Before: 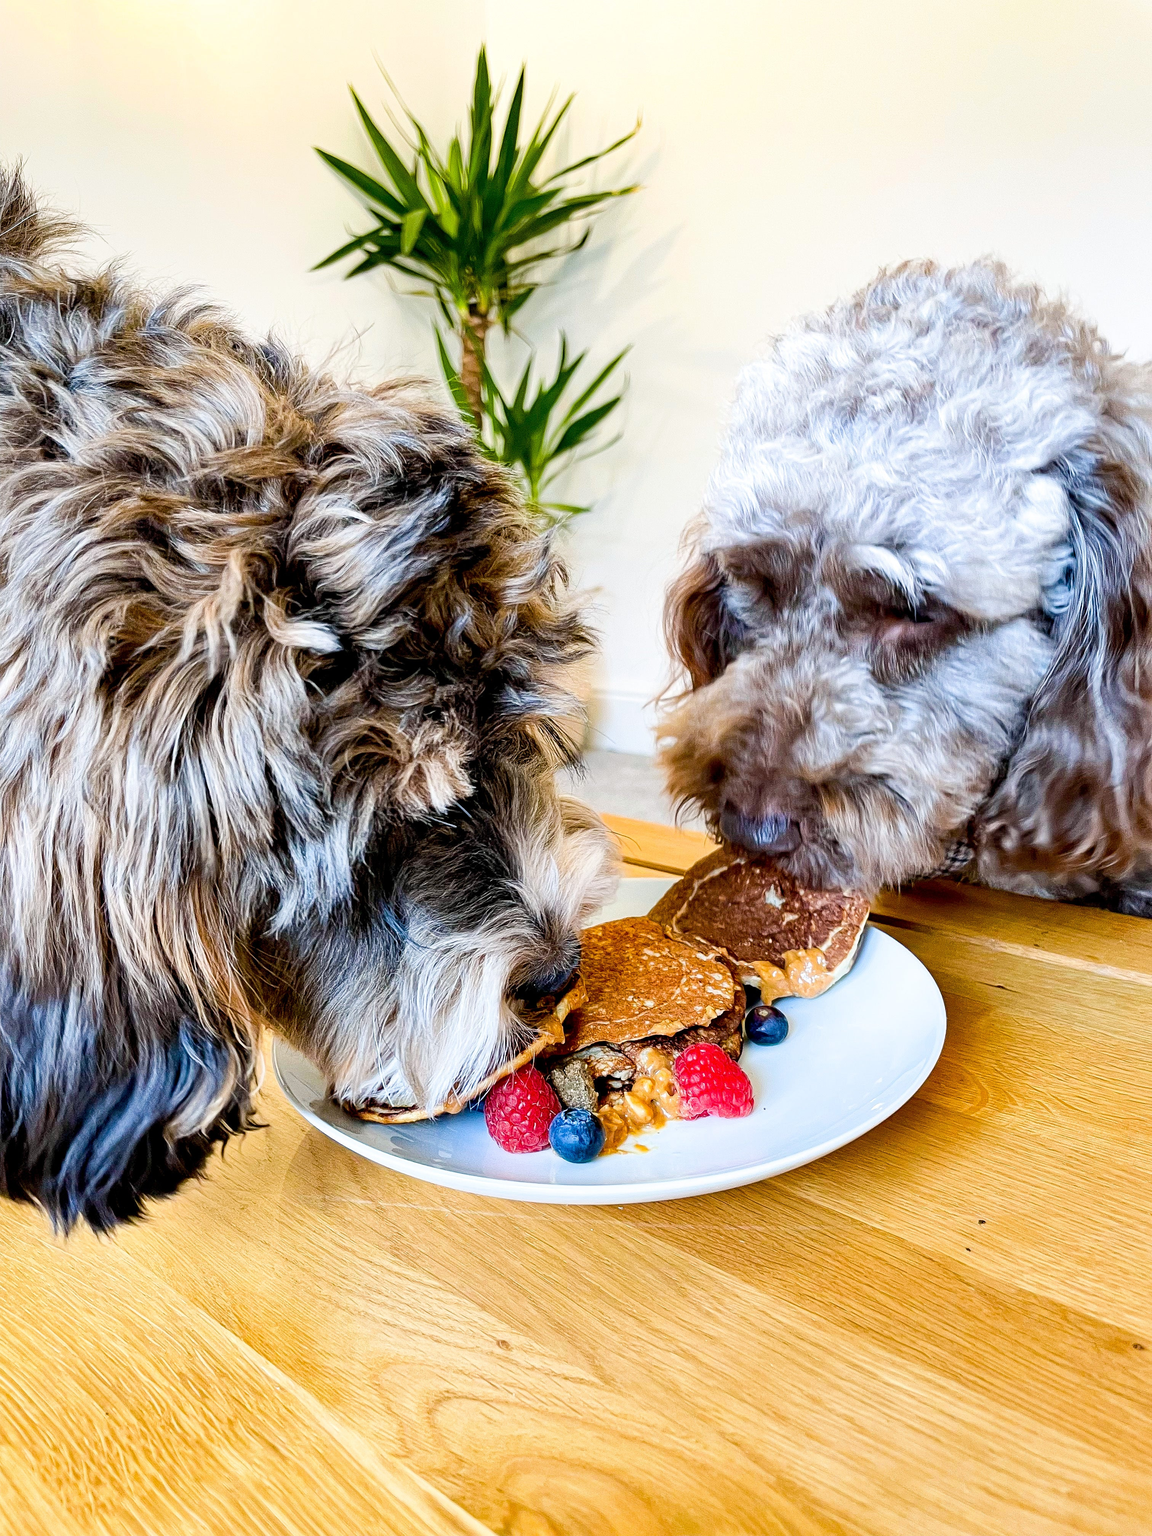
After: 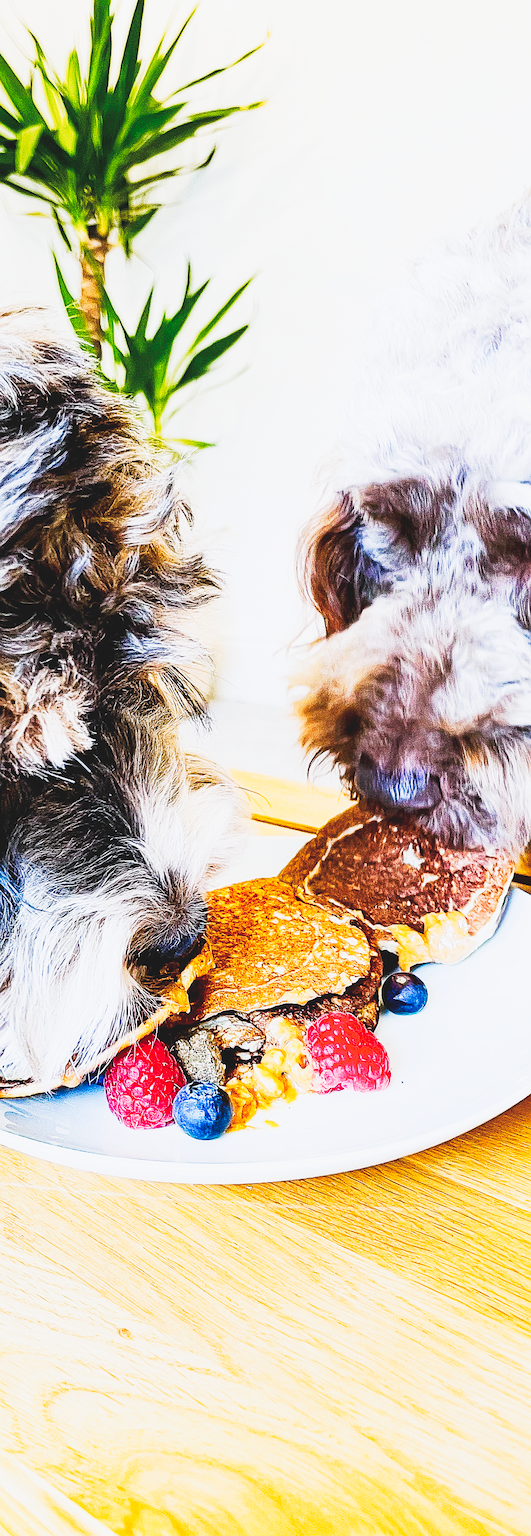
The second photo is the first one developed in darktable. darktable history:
sharpen: on, module defaults
crop: left 33.571%, top 6.016%, right 23.055%
tone curve: curves: ch0 [(0, 0.098) (0.262, 0.324) (0.421, 0.59) (0.54, 0.803) (0.725, 0.922) (0.99, 0.974)], preserve colors none
color calibration: illuminant as shot in camera, x 0.358, y 0.373, temperature 4628.91 K
